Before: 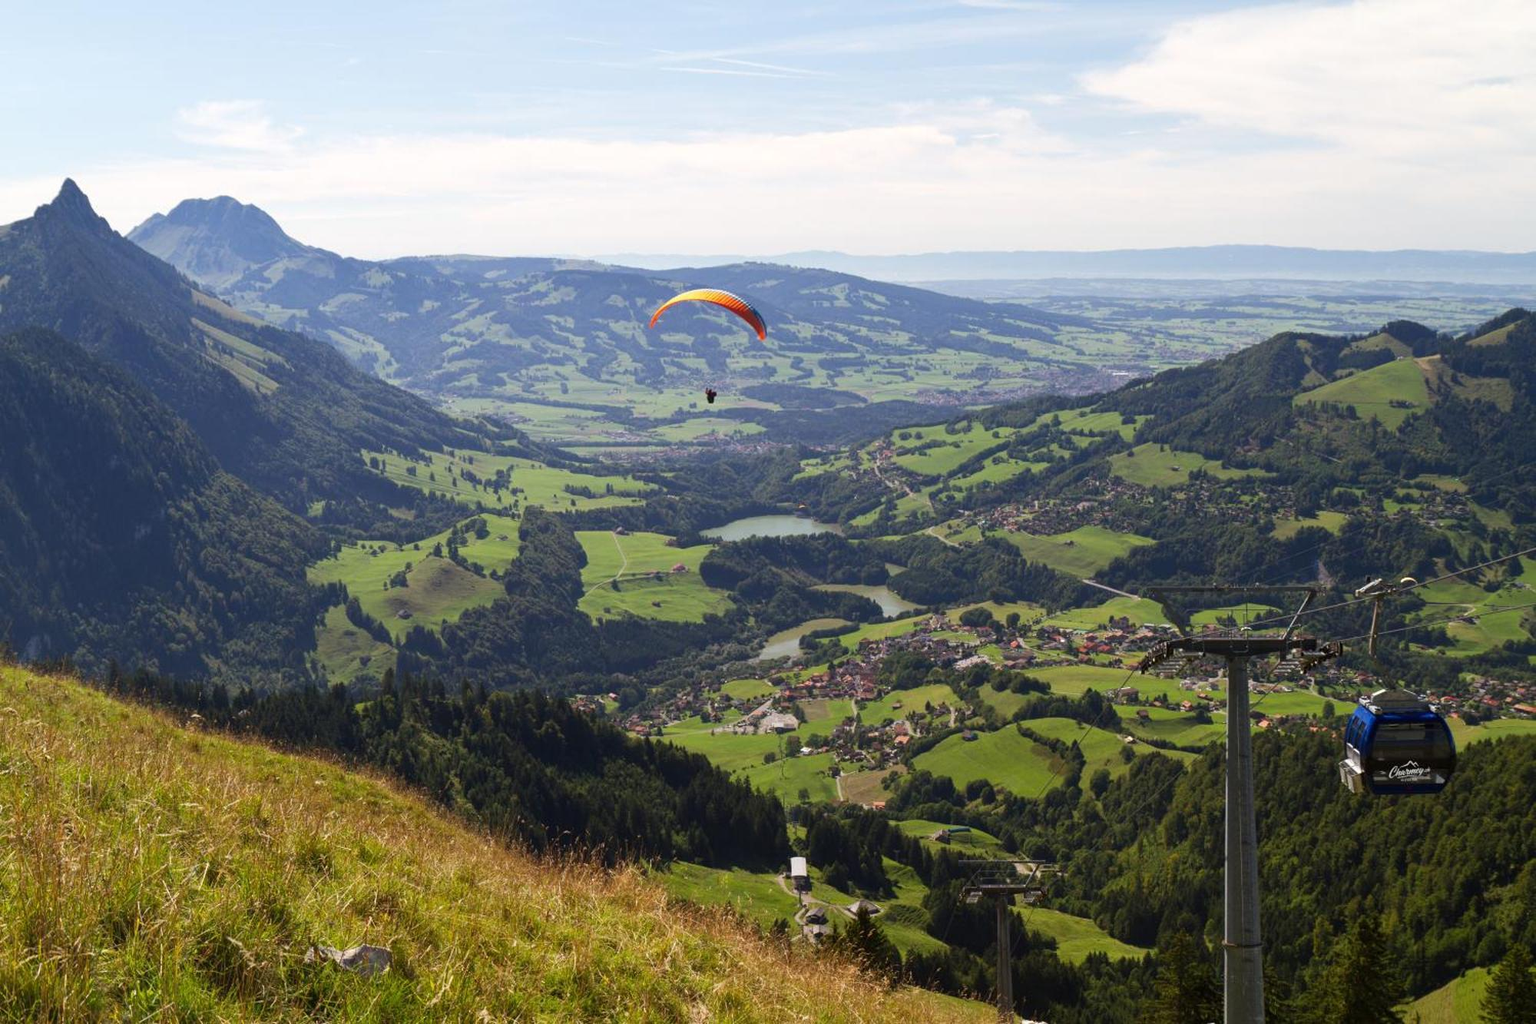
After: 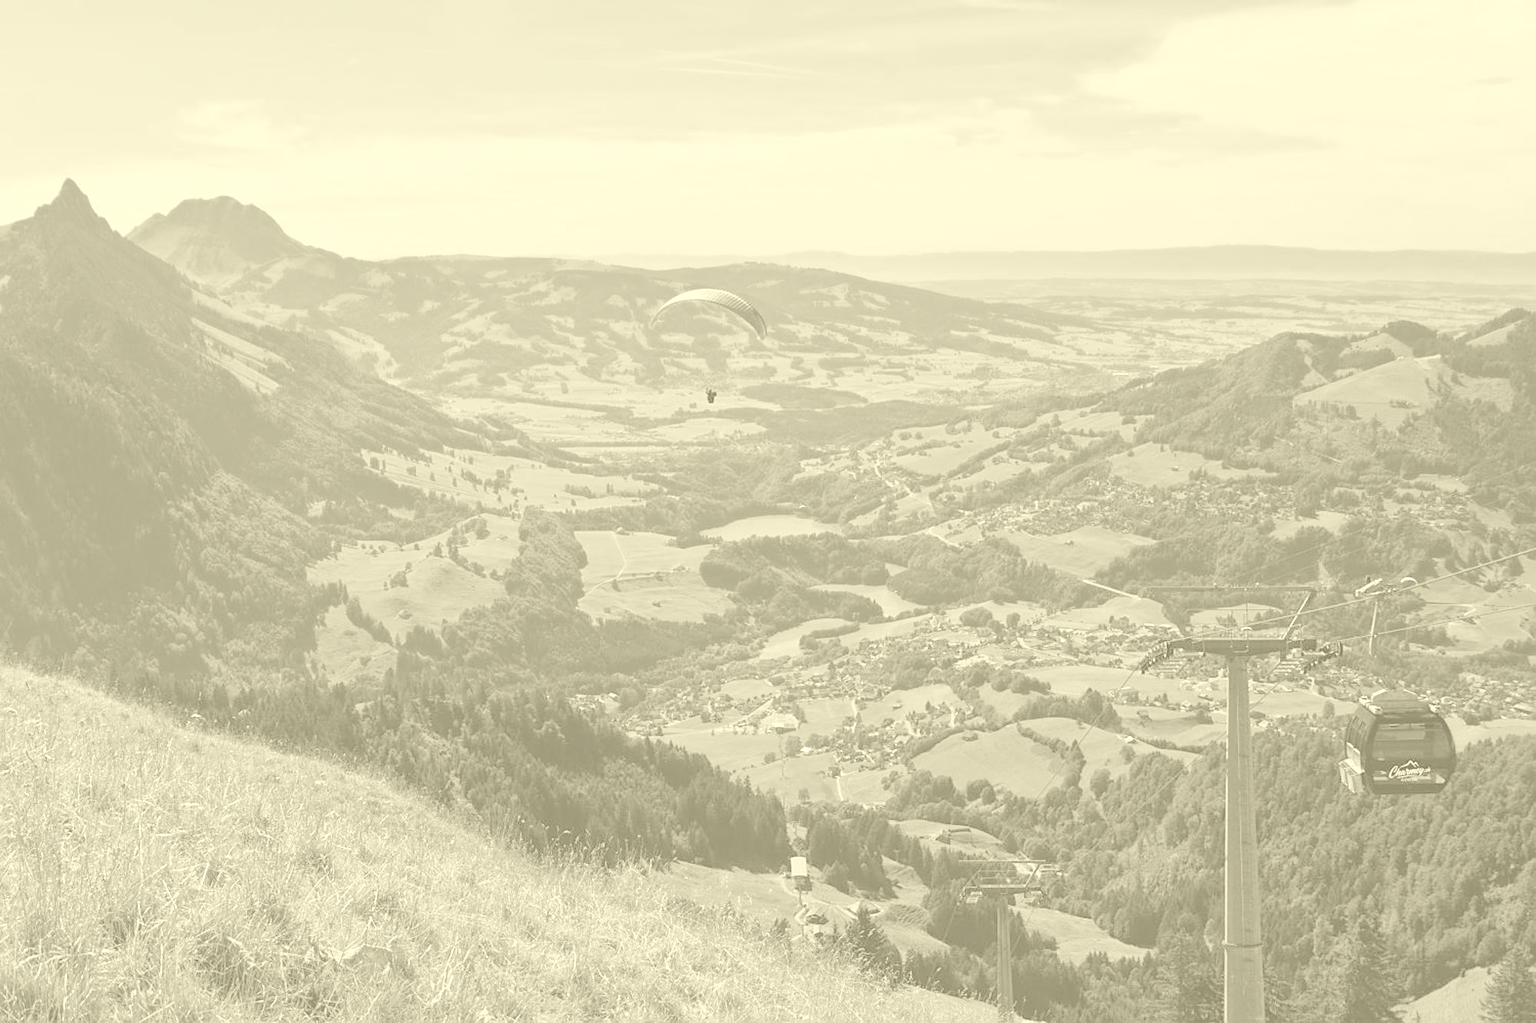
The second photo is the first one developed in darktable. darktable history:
sharpen: on, module defaults
tone equalizer: -8 EV -0.002 EV, -7 EV 0.005 EV, -6 EV -0.008 EV, -5 EV 0.007 EV, -4 EV -0.042 EV, -3 EV -0.233 EV, -2 EV -0.662 EV, -1 EV -0.983 EV, +0 EV -0.969 EV, smoothing diameter 2%, edges refinement/feathering 20, mask exposure compensation -1.57 EV, filter diffusion 5
levels: levels [0, 0.397, 0.955]
colorize: hue 43.2°, saturation 40%, version 1
color zones: curves: ch0 [(0, 0.5) (0.125, 0.4) (0.25, 0.5) (0.375, 0.4) (0.5, 0.4) (0.625, 0.35) (0.75, 0.35) (0.875, 0.5)]; ch1 [(0, 0.35) (0.125, 0.45) (0.25, 0.35) (0.375, 0.35) (0.5, 0.35) (0.625, 0.35) (0.75, 0.45) (0.875, 0.35)]; ch2 [(0, 0.6) (0.125, 0.5) (0.25, 0.5) (0.375, 0.6) (0.5, 0.6) (0.625, 0.5) (0.75, 0.5) (0.875, 0.5)]
